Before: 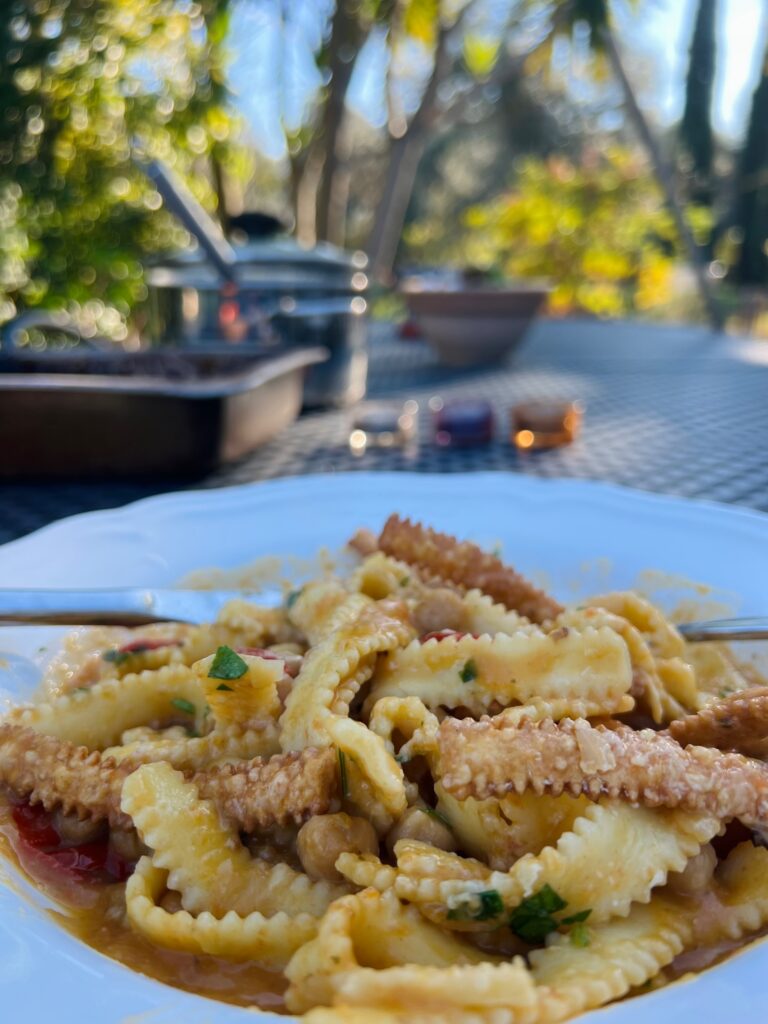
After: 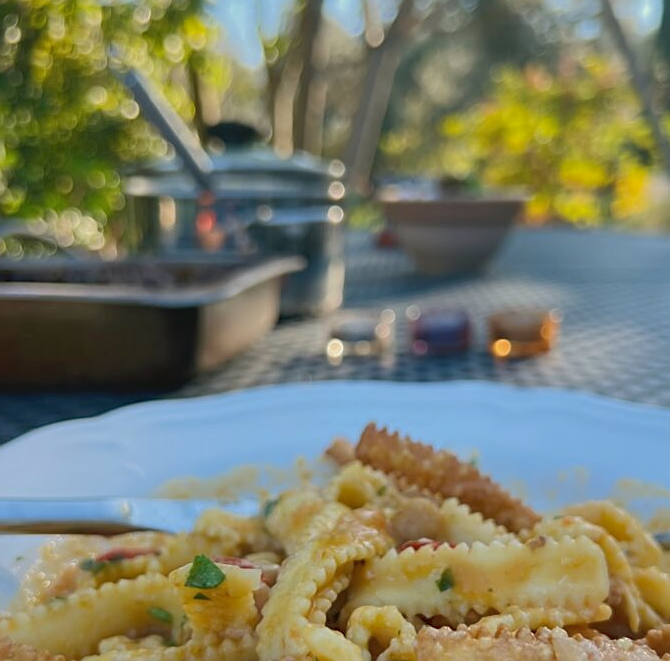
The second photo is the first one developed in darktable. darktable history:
crop: left 3.015%, top 8.969%, right 9.647%, bottom 26.457%
shadows and highlights: on, module defaults
color balance: mode lift, gamma, gain (sRGB), lift [1.04, 1, 1, 0.97], gamma [1.01, 1, 1, 0.97], gain [0.96, 1, 1, 0.97]
sharpen: on, module defaults
